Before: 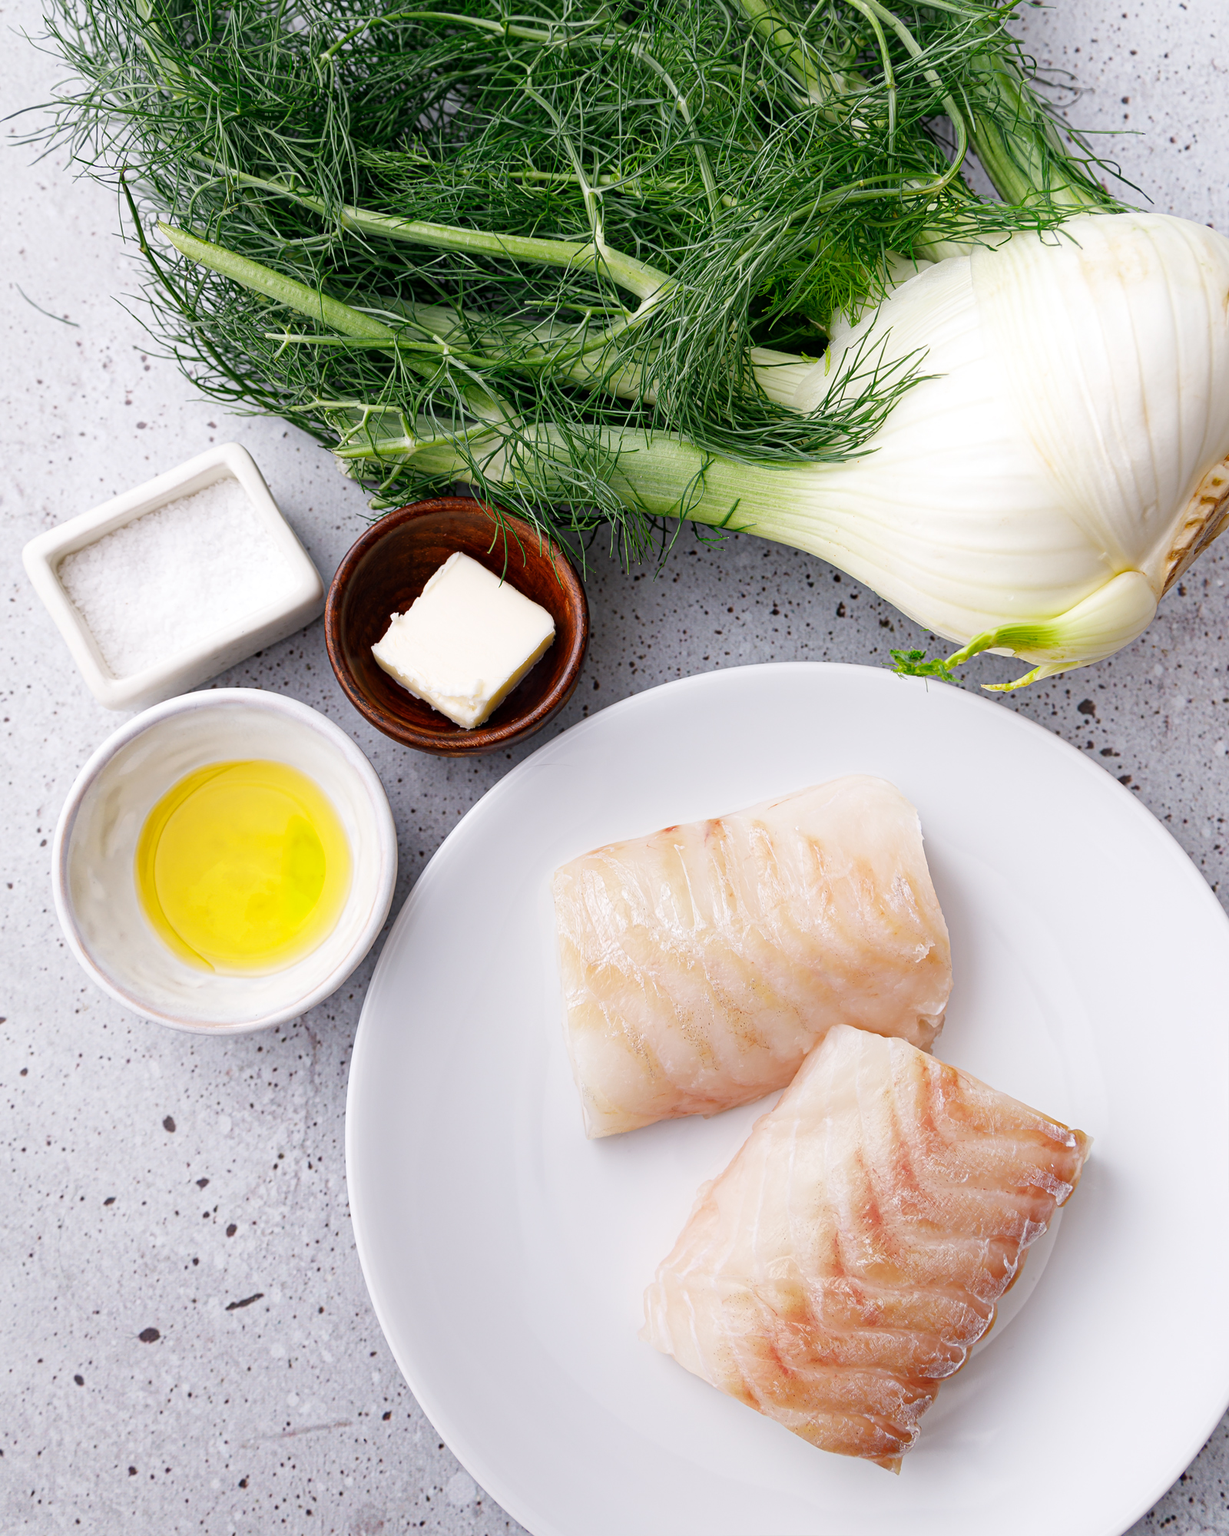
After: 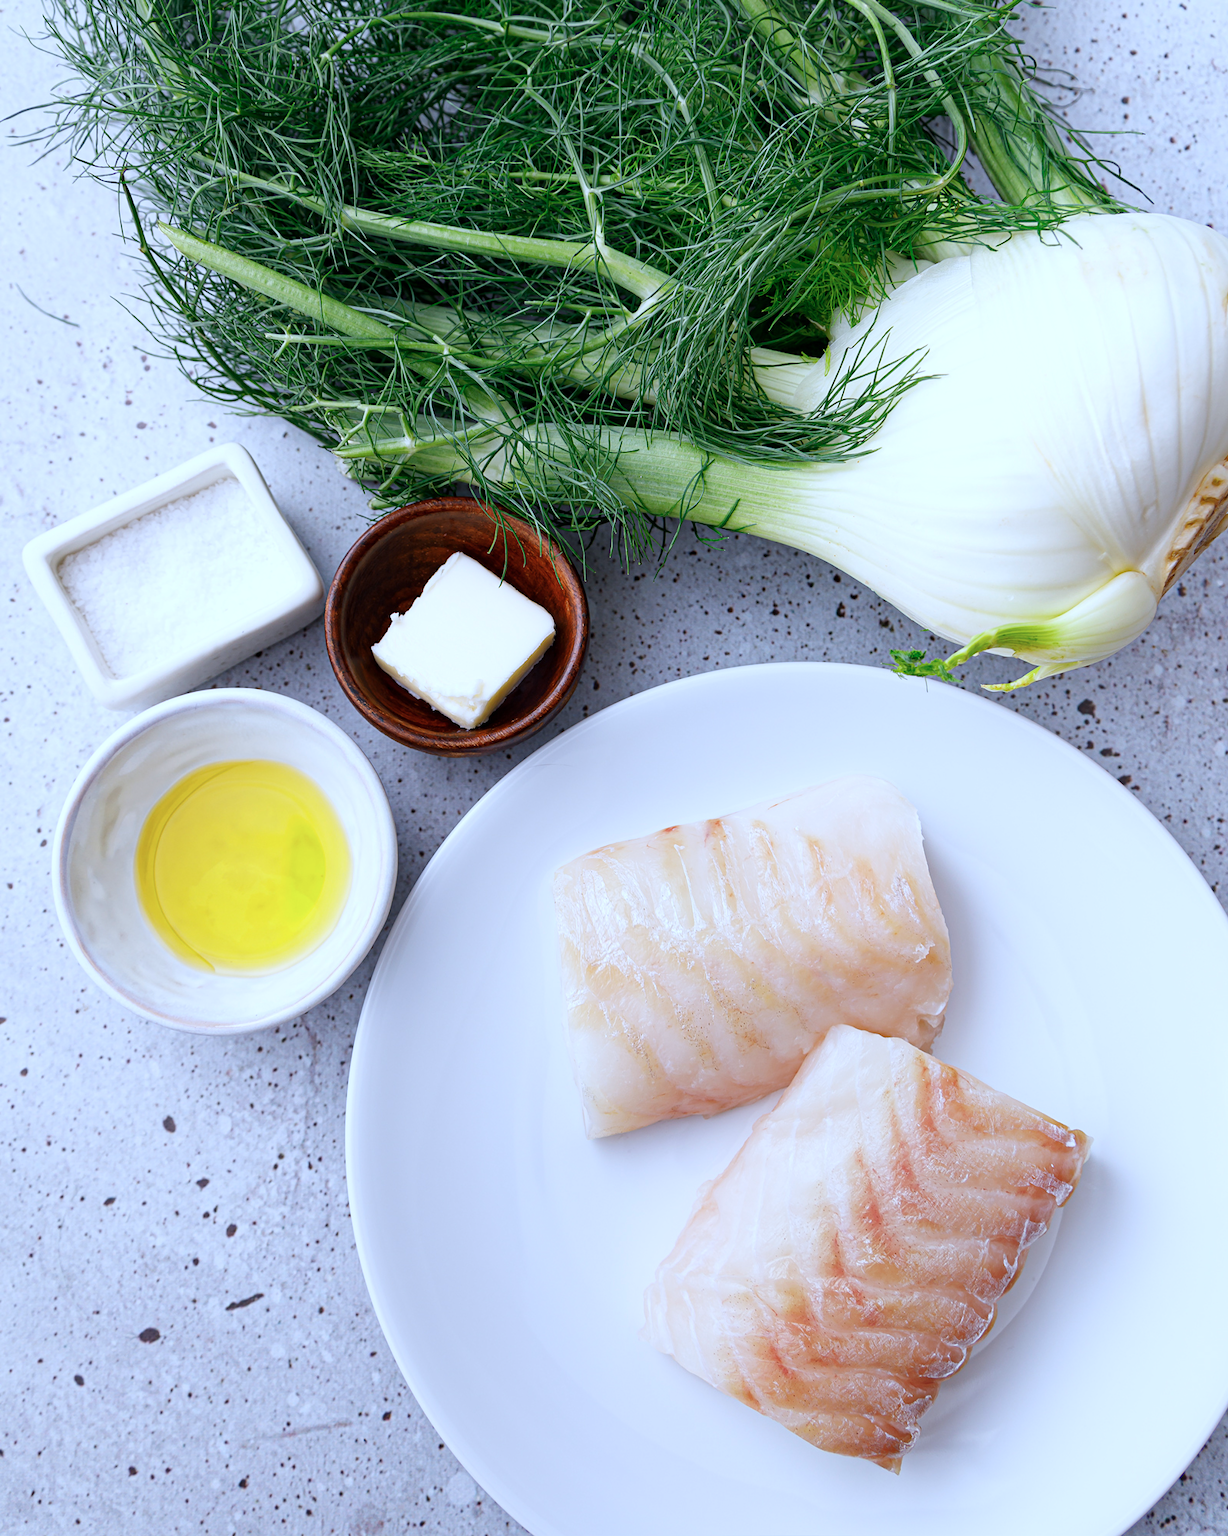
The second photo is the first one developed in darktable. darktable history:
white balance: emerald 1
color calibration: x 0.38, y 0.391, temperature 4086.74 K
